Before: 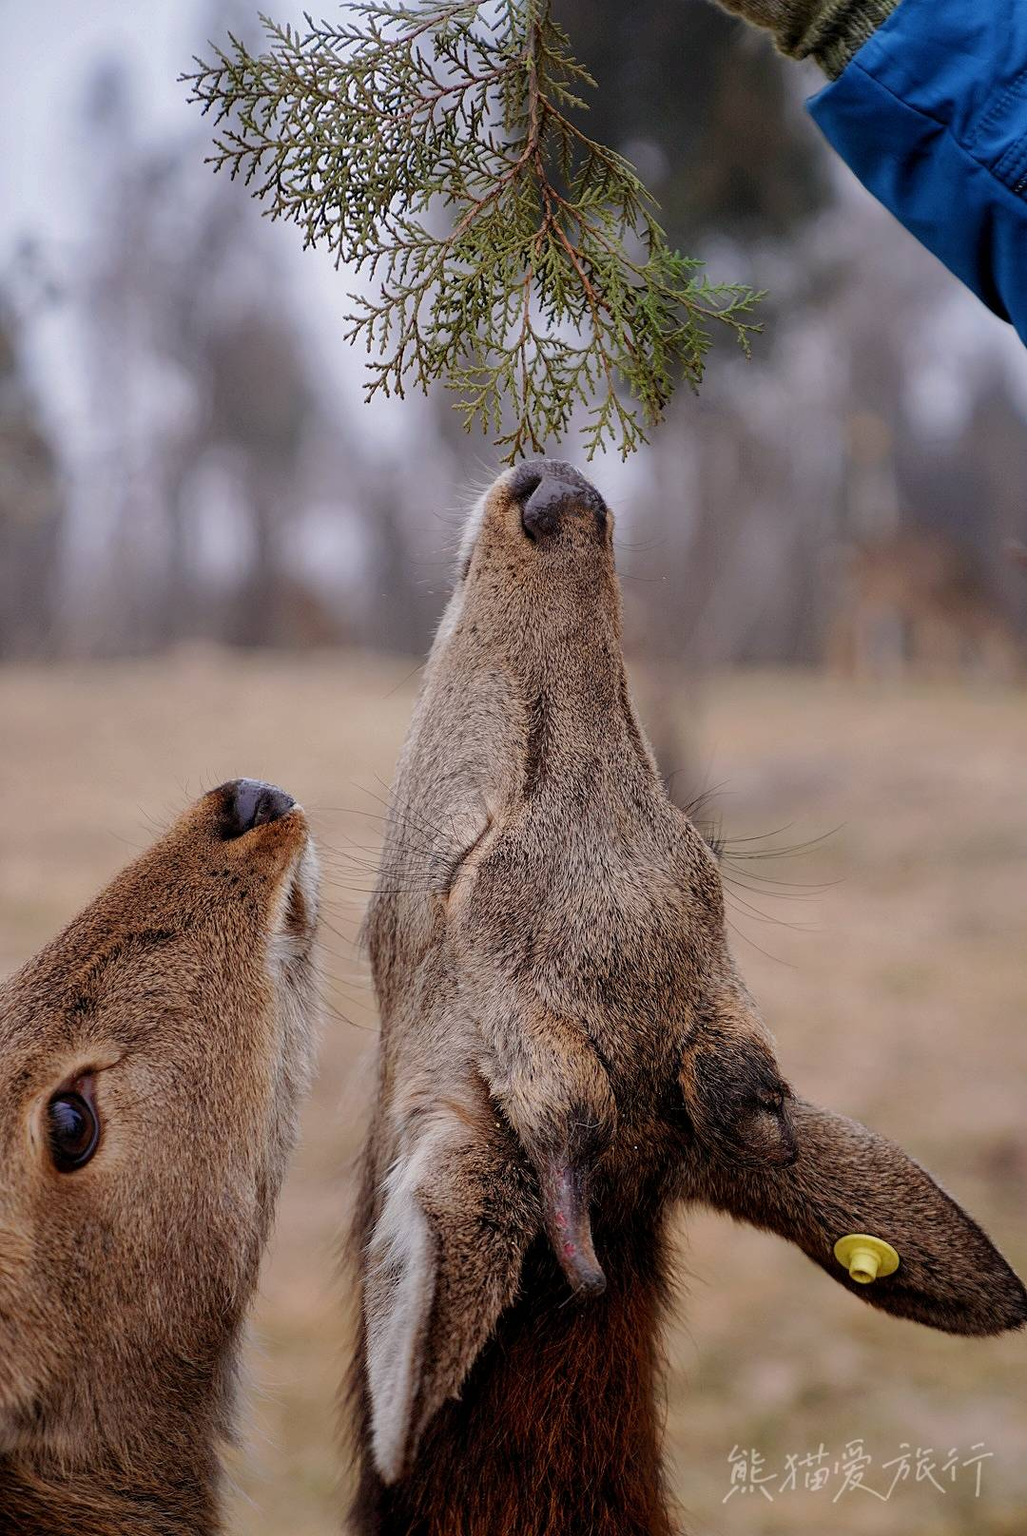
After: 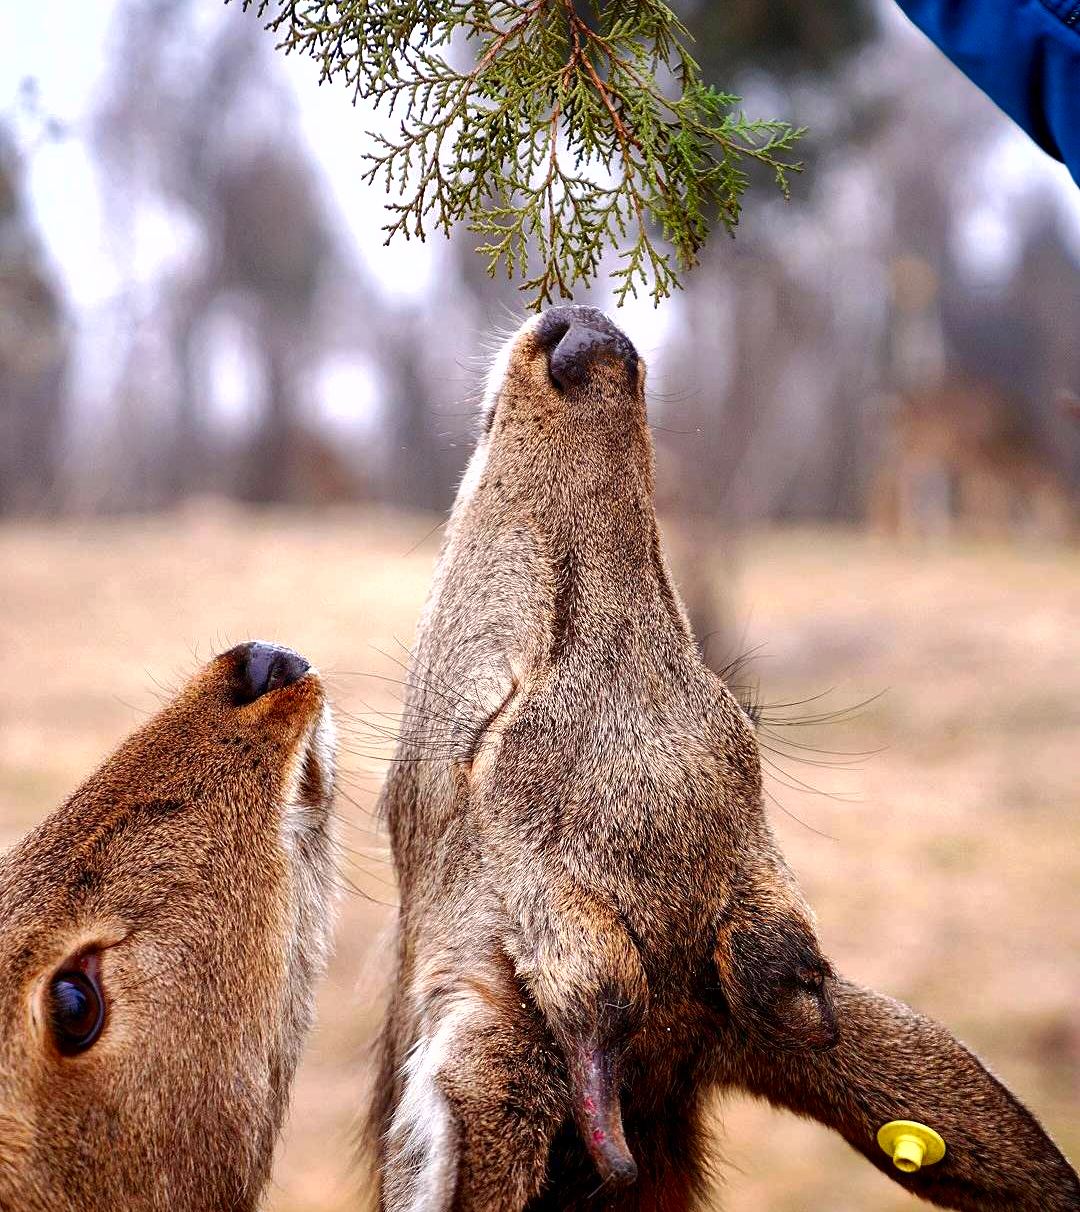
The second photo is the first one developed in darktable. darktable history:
exposure: black level correction 0, exposure 1.2 EV, compensate highlight preservation false
shadows and highlights: radius 128.01, shadows 21.19, highlights -22.35, low approximation 0.01
contrast brightness saturation: brightness -0.252, saturation 0.205
crop: top 11.047%, bottom 13.935%
